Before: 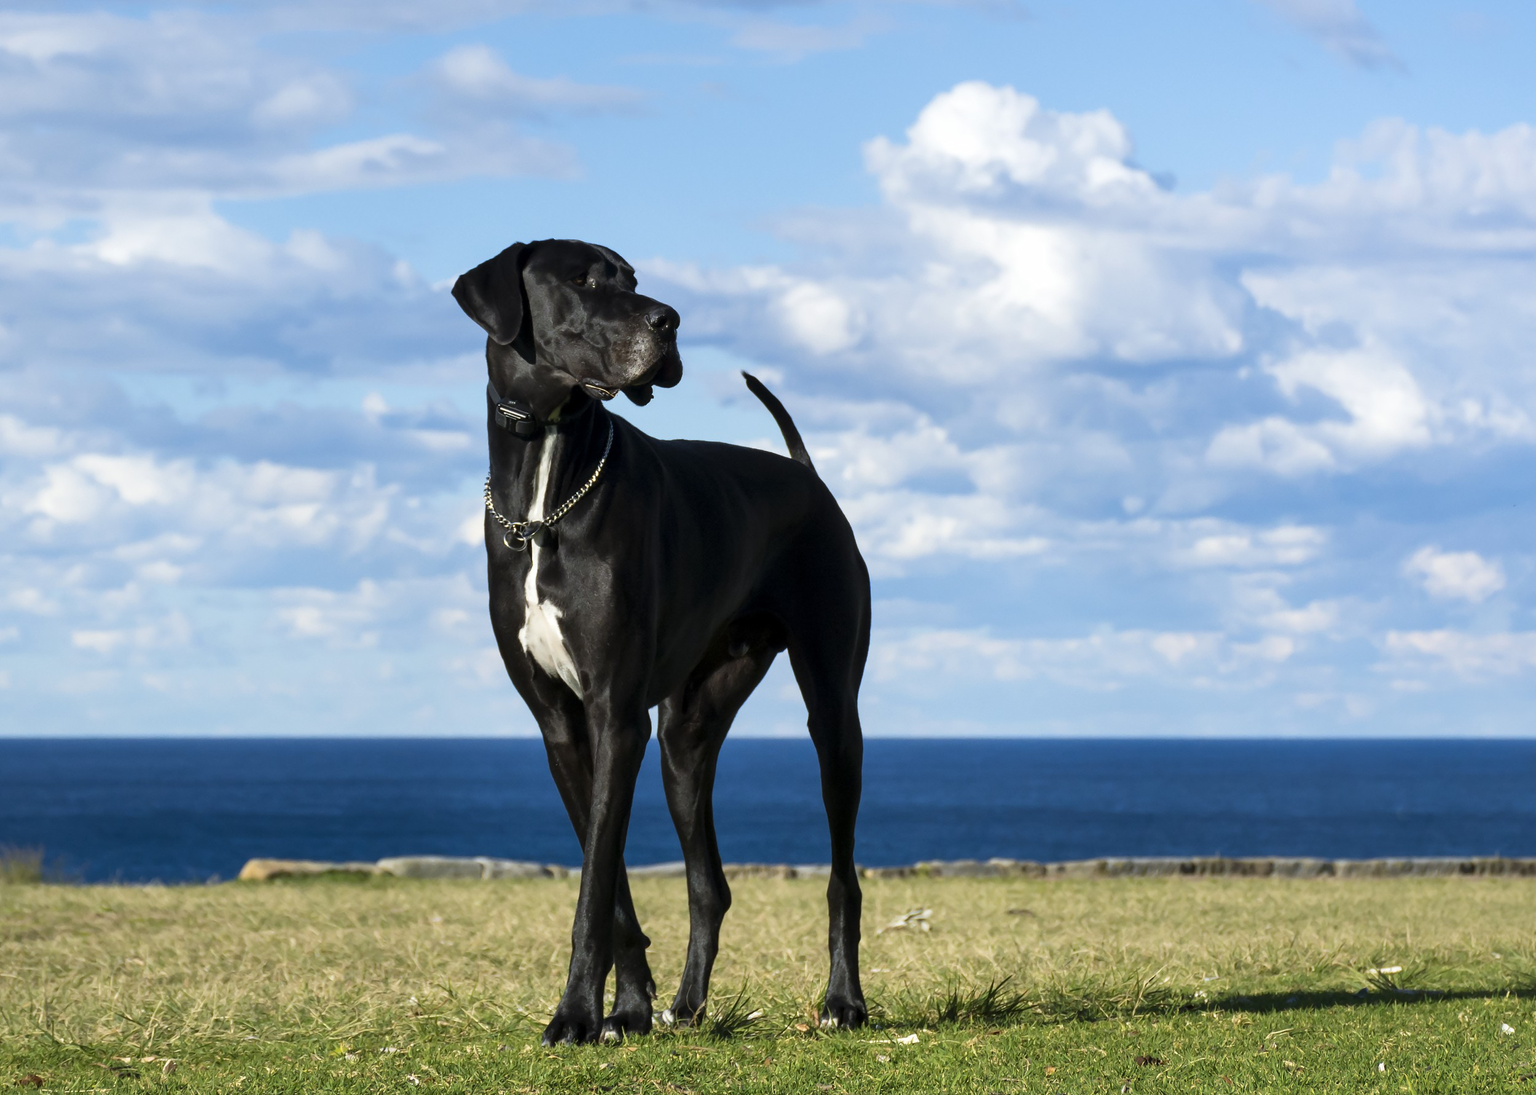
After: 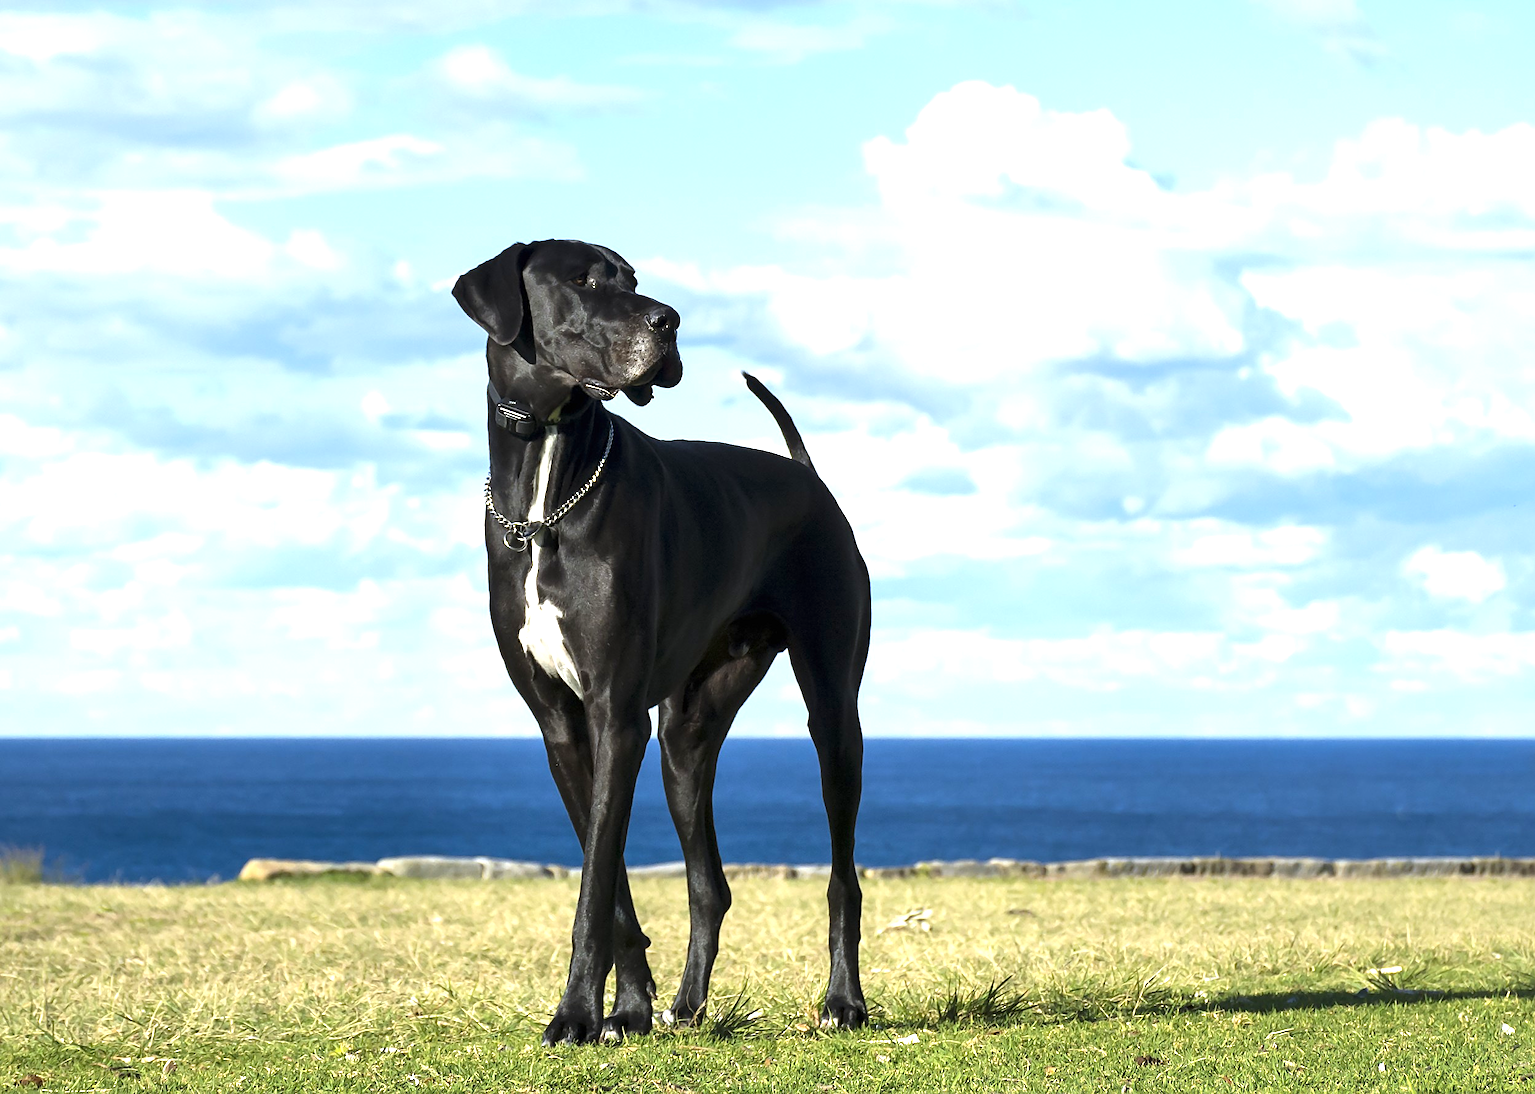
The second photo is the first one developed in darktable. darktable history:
exposure: black level correction 0, exposure 0.949 EV, compensate highlight preservation false
sharpen: on, module defaults
